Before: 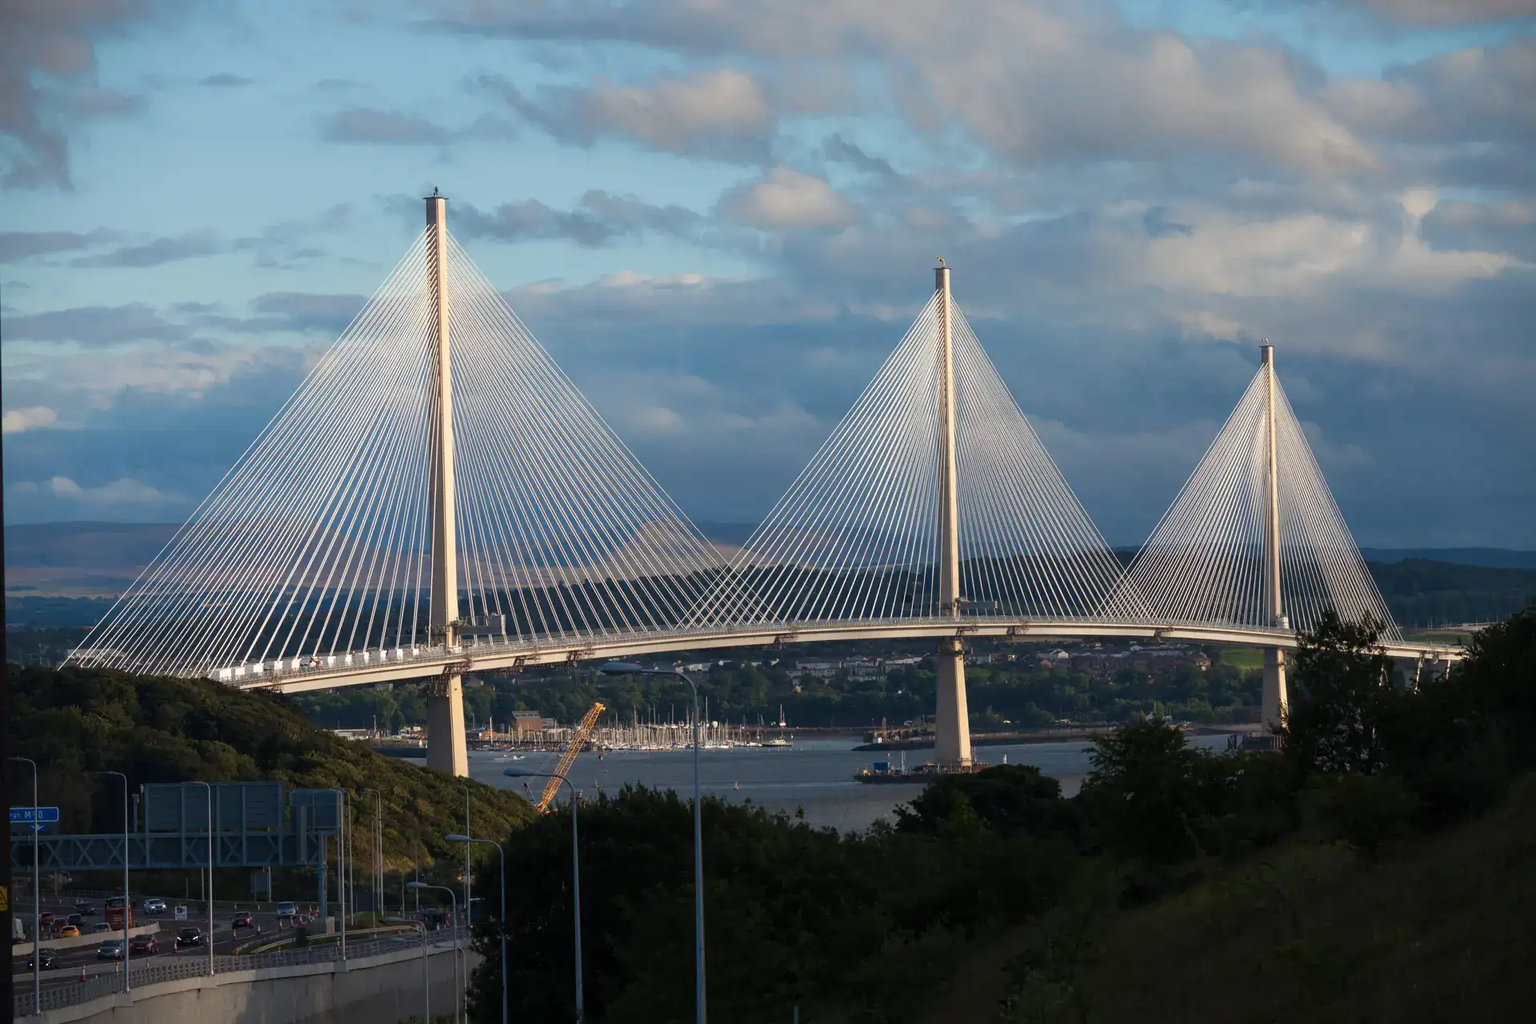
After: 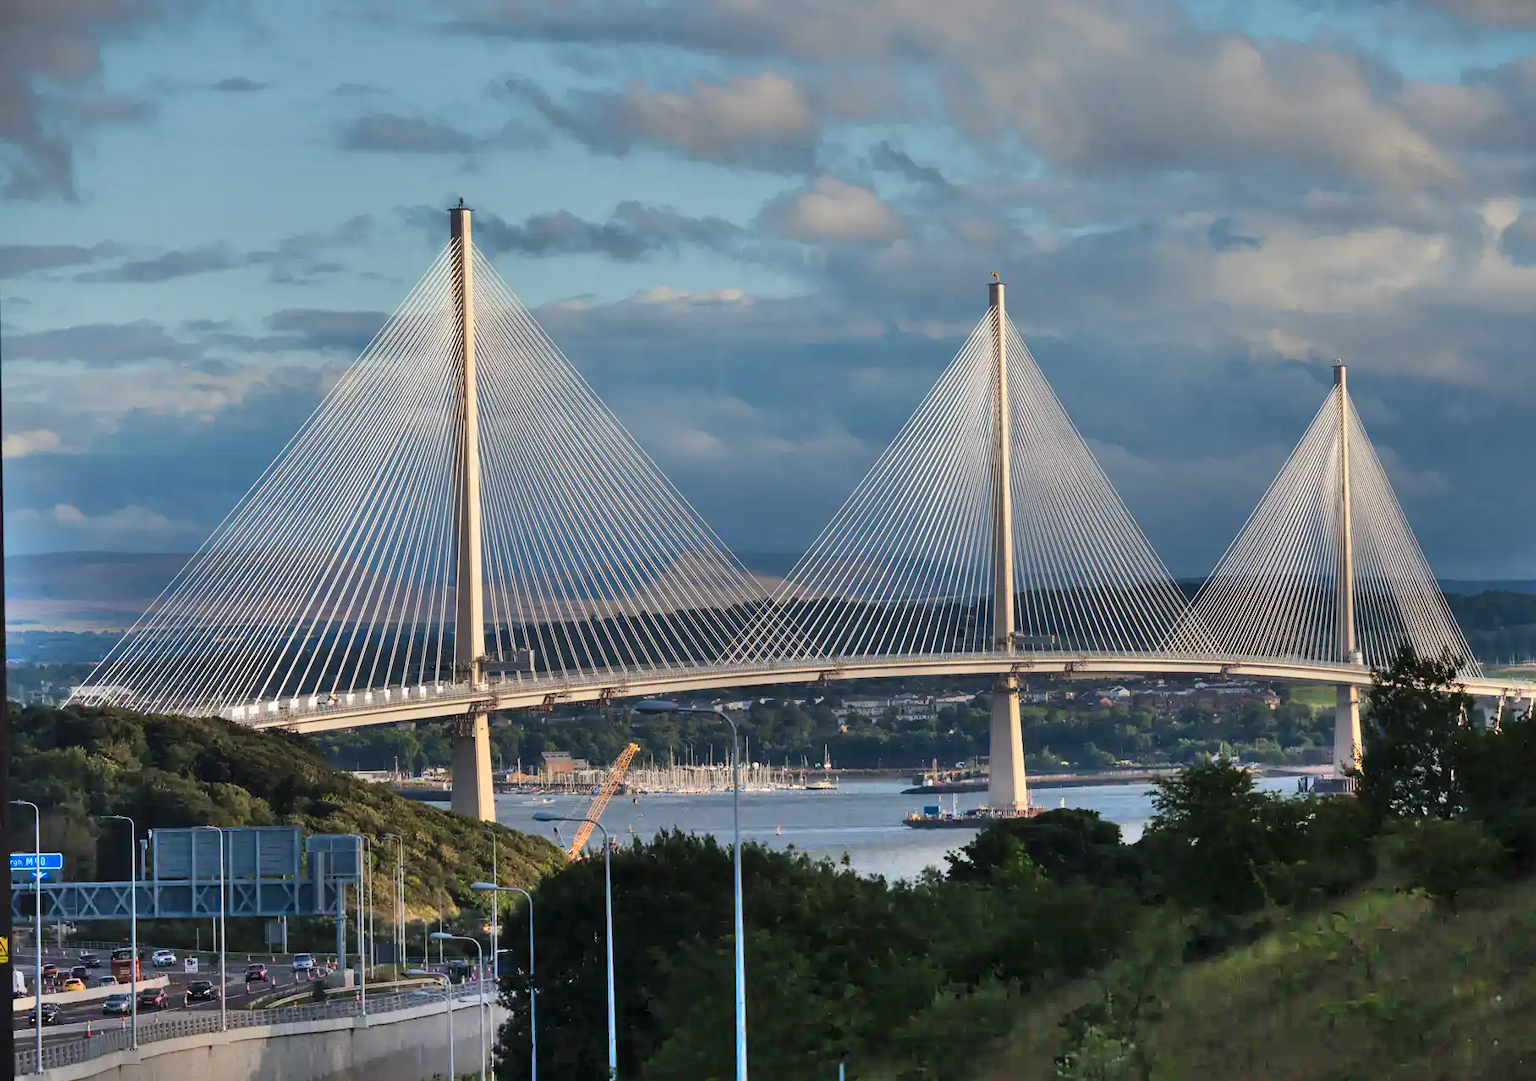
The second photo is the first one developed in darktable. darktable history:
shadows and highlights: shadows 74.4, highlights -60.6, highlights color adjustment 55.55%, soften with gaussian
crop and rotate: left 0%, right 5.391%
